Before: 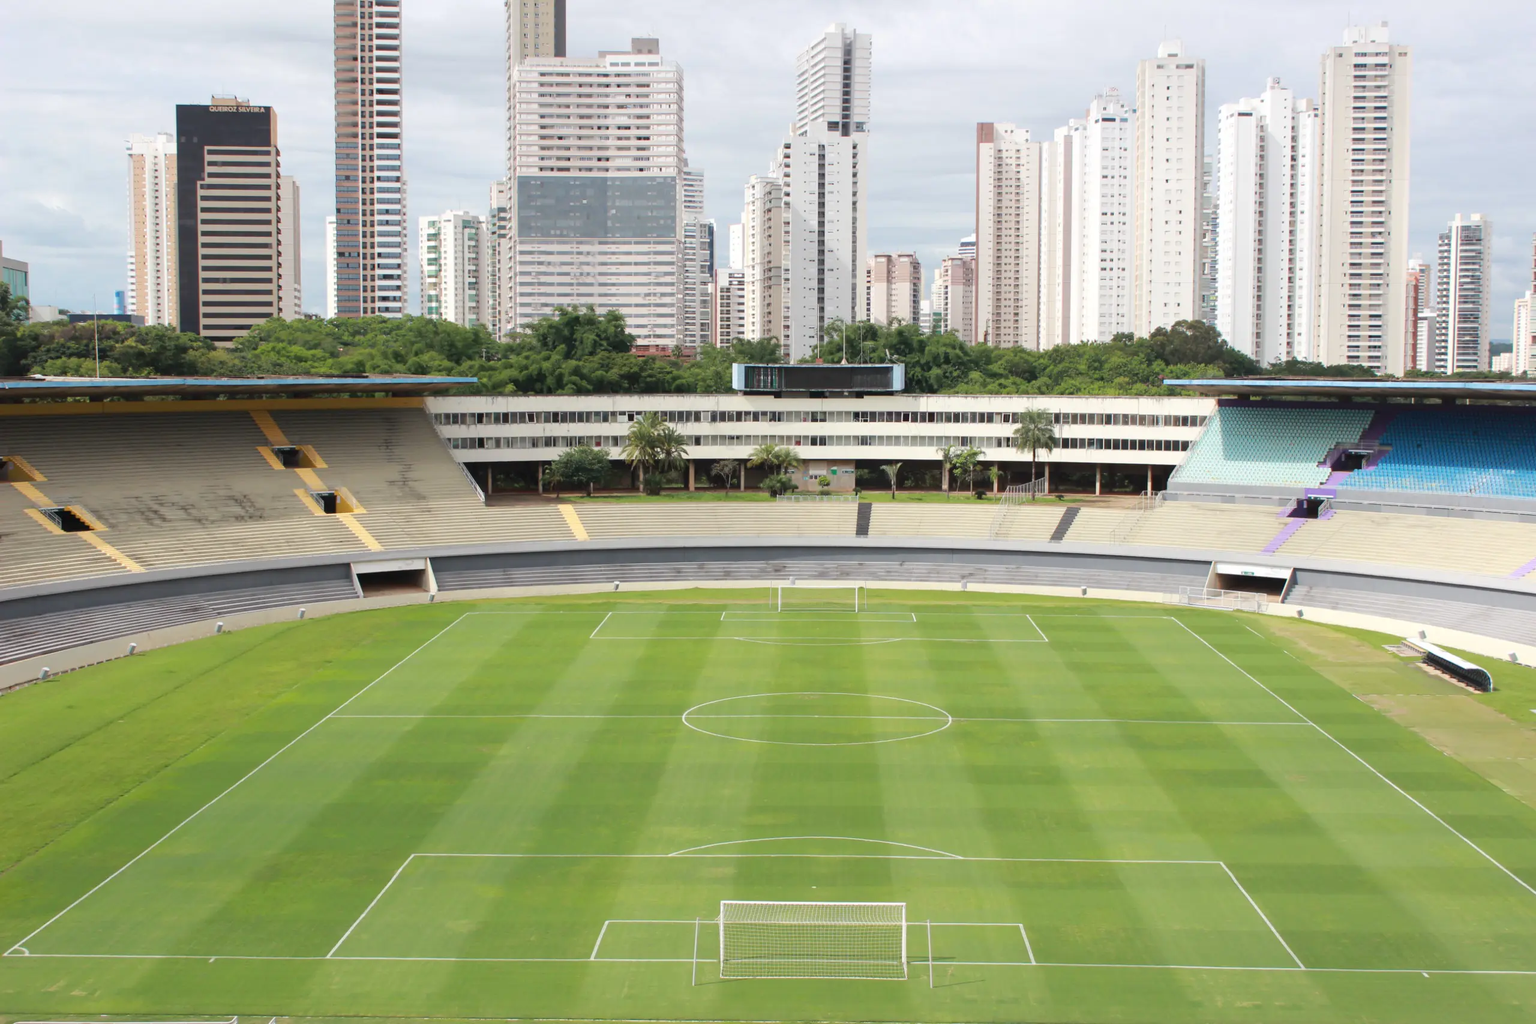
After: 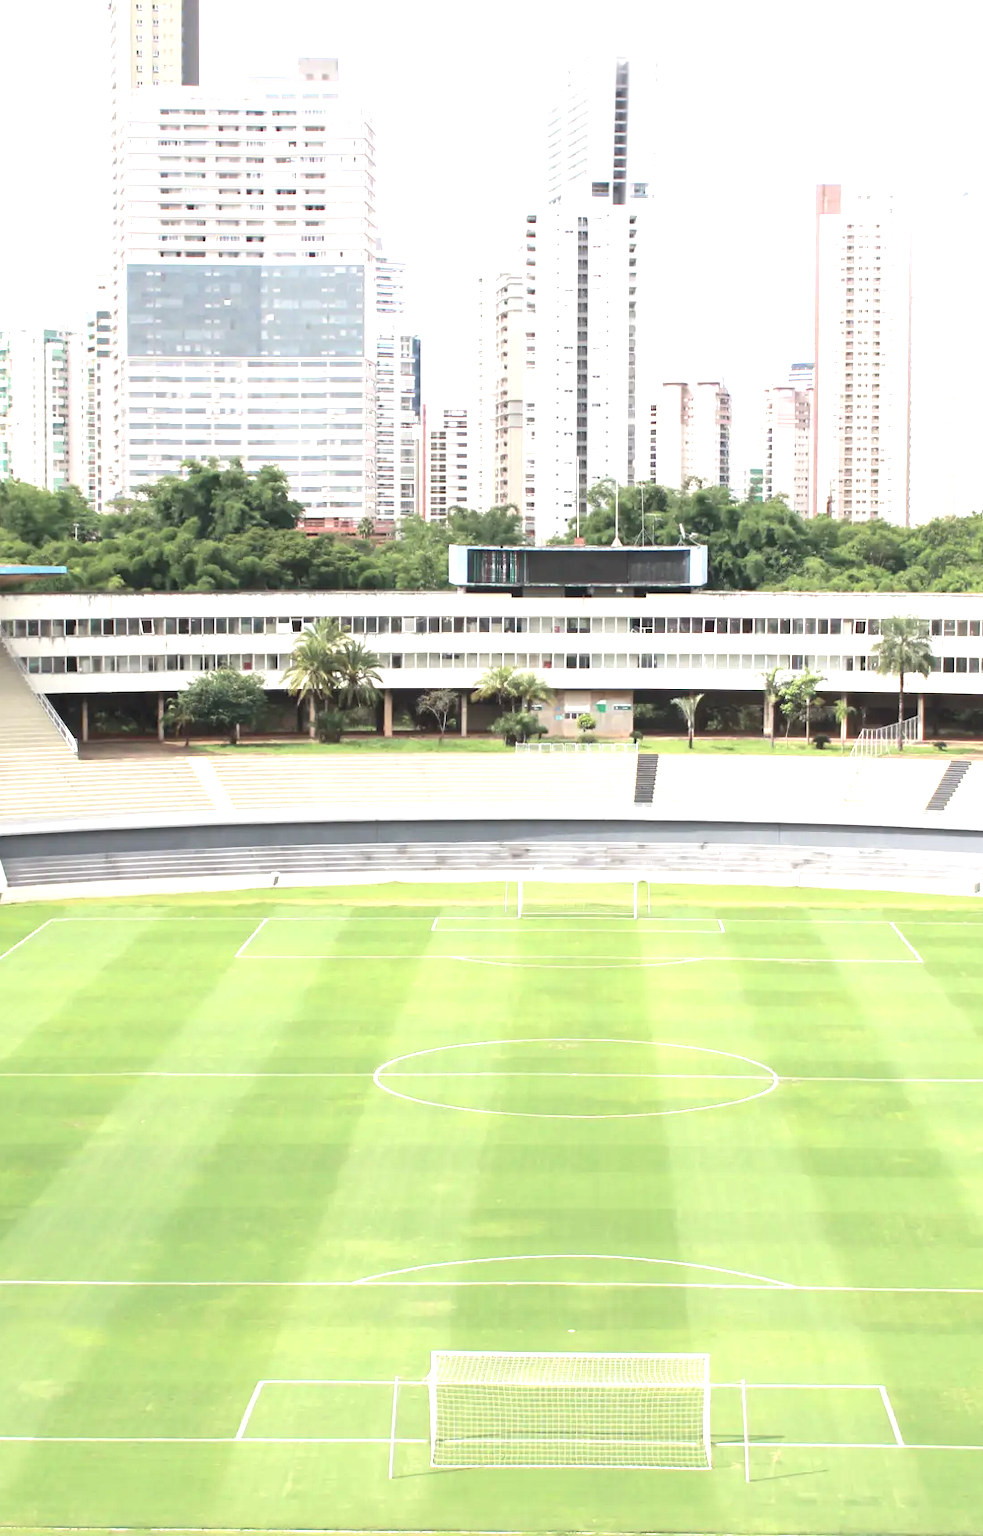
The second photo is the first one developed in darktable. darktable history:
crop: left 28.206%, right 29.13%
color balance rgb: perceptual saturation grading › global saturation -26.884%, global vibrance 20.715%
exposure: black level correction 0, exposure 1.2 EV, compensate highlight preservation false
